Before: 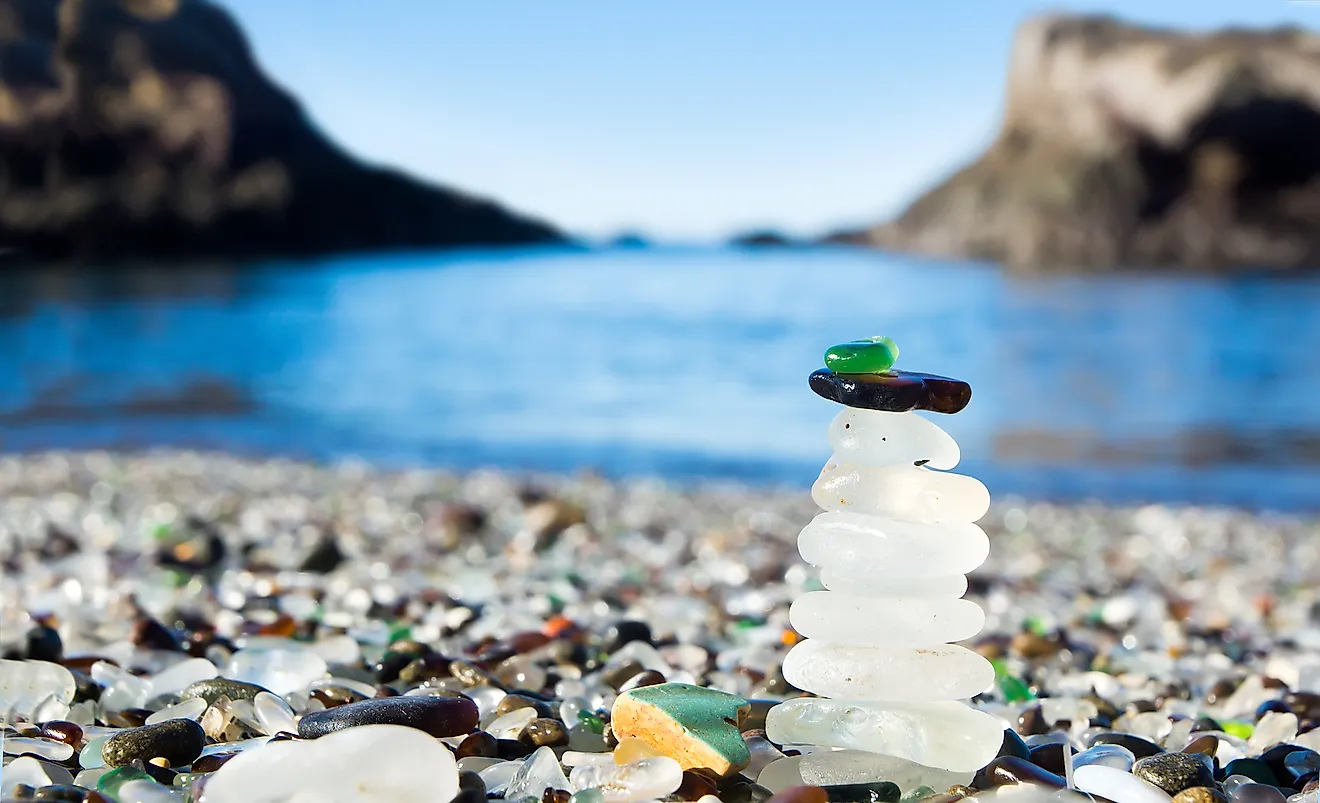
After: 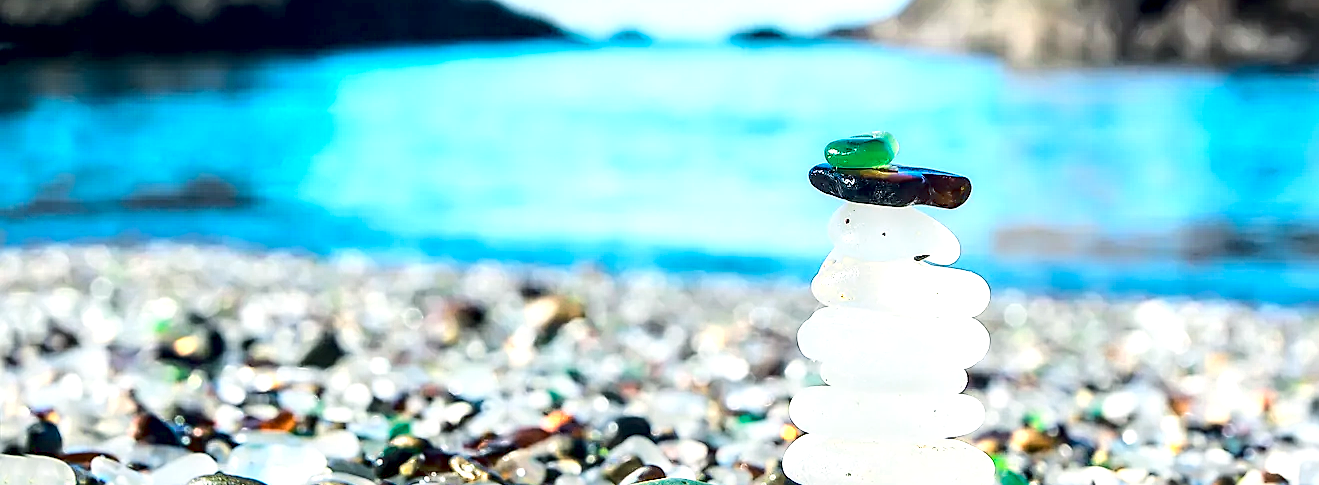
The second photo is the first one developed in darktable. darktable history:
local contrast: highlights 60%, shadows 61%, detail 160%
sharpen: on, module defaults
exposure: black level correction 0.001, compensate highlight preservation false
crop and rotate: top 25.543%, bottom 13.941%
color balance rgb: power › luminance -7.999%, power › chroma 1.101%, power › hue 215.82°, perceptual saturation grading › global saturation 19.626%, global vibrance 20%
base curve: curves: ch0 [(0, 0.007) (0.028, 0.063) (0.121, 0.311) (0.46, 0.743) (0.859, 0.957) (1, 1)], preserve colors average RGB
color zones: curves: ch0 [(0.018, 0.548) (0.224, 0.64) (0.425, 0.447) (0.675, 0.575) (0.732, 0.579)]; ch1 [(0.066, 0.487) (0.25, 0.5) (0.404, 0.43) (0.75, 0.421) (0.956, 0.421)]; ch2 [(0.044, 0.561) (0.215, 0.465) (0.399, 0.544) (0.465, 0.548) (0.614, 0.447) (0.724, 0.43) (0.882, 0.623) (0.956, 0.632)]
